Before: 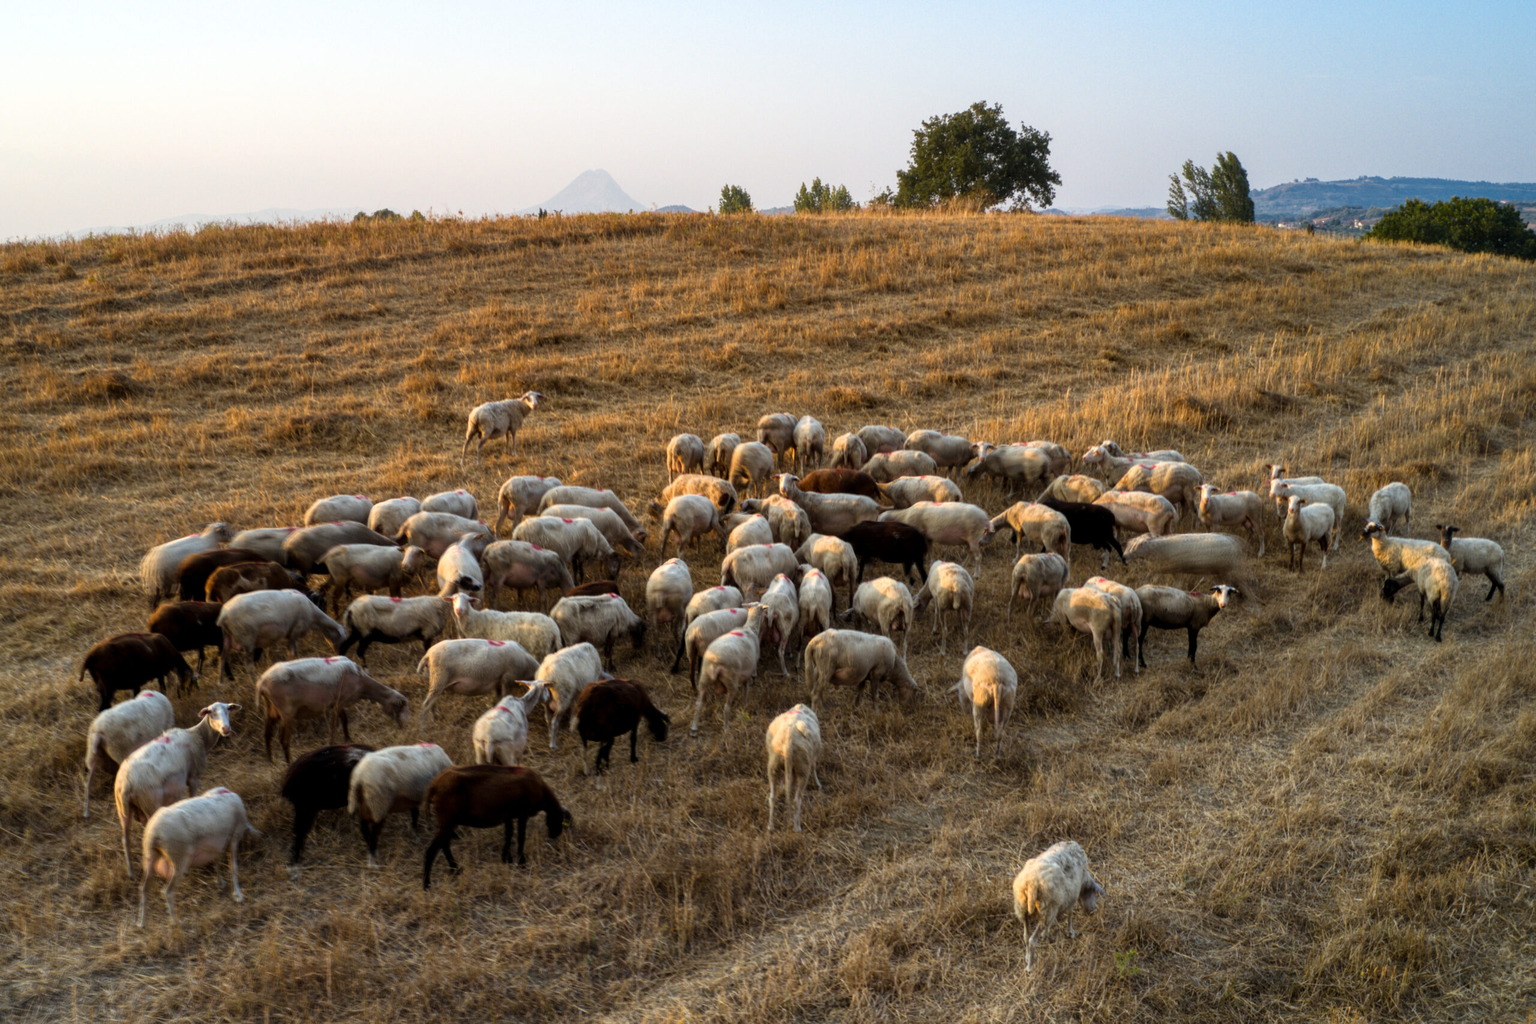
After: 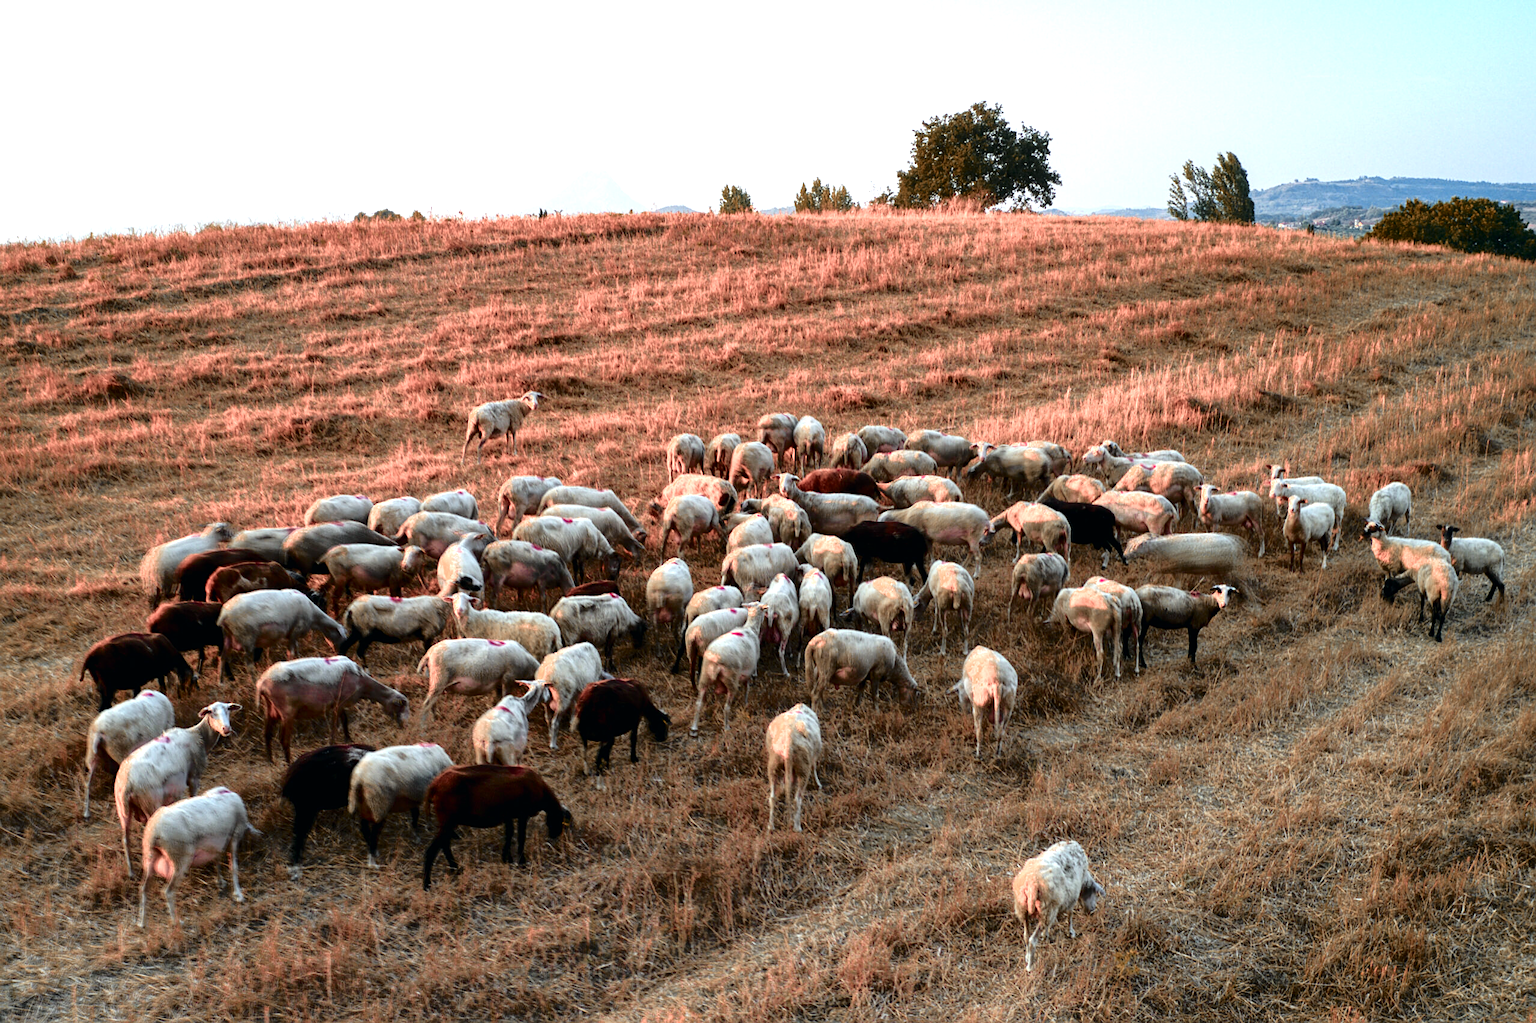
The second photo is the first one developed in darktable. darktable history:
exposure: black level correction 0, exposure 0.7 EV, compensate exposure bias true, compensate highlight preservation false
color zones: curves: ch0 [(0.006, 0.385) (0.143, 0.563) (0.243, 0.321) (0.352, 0.464) (0.516, 0.456) (0.625, 0.5) (0.75, 0.5) (0.875, 0.5)]; ch1 [(0, 0.5) (0.134, 0.504) (0.246, 0.463) (0.421, 0.515) (0.5, 0.56) (0.625, 0.5) (0.75, 0.5) (0.875, 0.5)]; ch2 [(0, 0.5) (0.131, 0.426) (0.307, 0.289) (0.38, 0.188) (0.513, 0.216) (0.625, 0.548) (0.75, 0.468) (0.838, 0.396) (0.971, 0.311)]
sharpen: on, module defaults
tone curve: curves: ch0 [(0, 0) (0.081, 0.044) (0.192, 0.125) (0.283, 0.238) (0.416, 0.449) (0.495, 0.524) (0.686, 0.743) (0.826, 0.865) (0.978, 0.988)]; ch1 [(0, 0) (0.161, 0.092) (0.35, 0.33) (0.392, 0.392) (0.427, 0.426) (0.479, 0.472) (0.505, 0.497) (0.521, 0.514) (0.547, 0.568) (0.579, 0.597) (0.625, 0.627) (0.678, 0.733) (1, 1)]; ch2 [(0, 0) (0.346, 0.362) (0.404, 0.427) (0.502, 0.495) (0.531, 0.523) (0.549, 0.554) (0.582, 0.596) (0.629, 0.642) (0.717, 0.678) (1, 1)], color space Lab, independent channels, preserve colors none
white balance: red 0.976, blue 1.04
